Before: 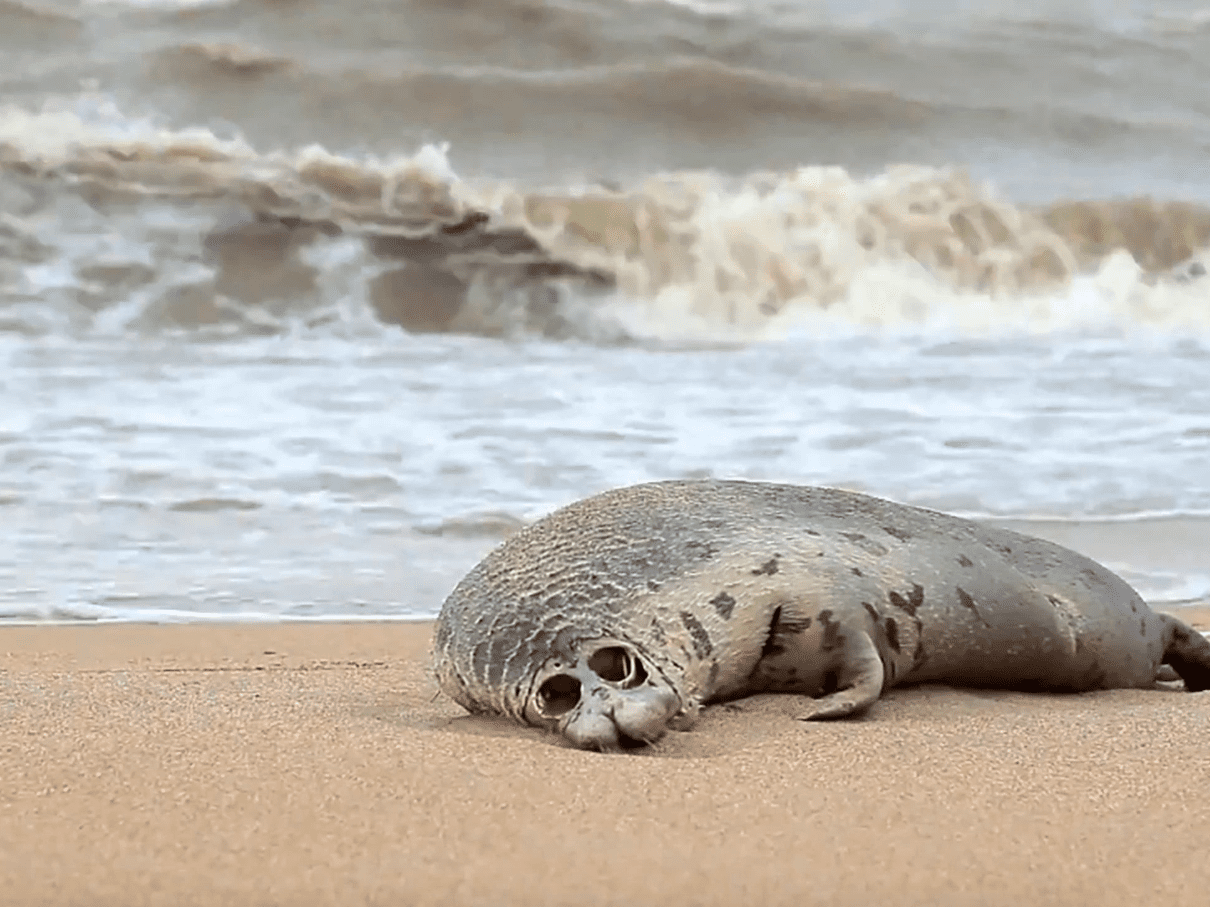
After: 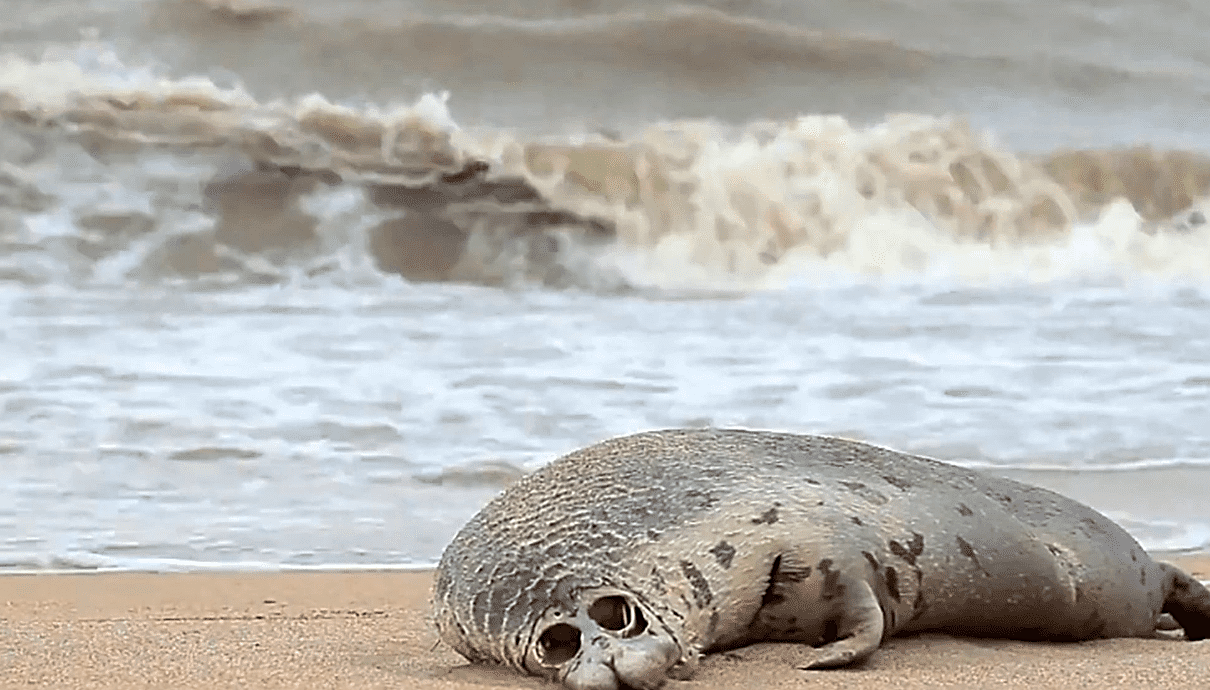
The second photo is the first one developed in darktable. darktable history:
sharpen: on, module defaults
crop: top 5.703%, bottom 18.166%
base curve: preserve colors none
